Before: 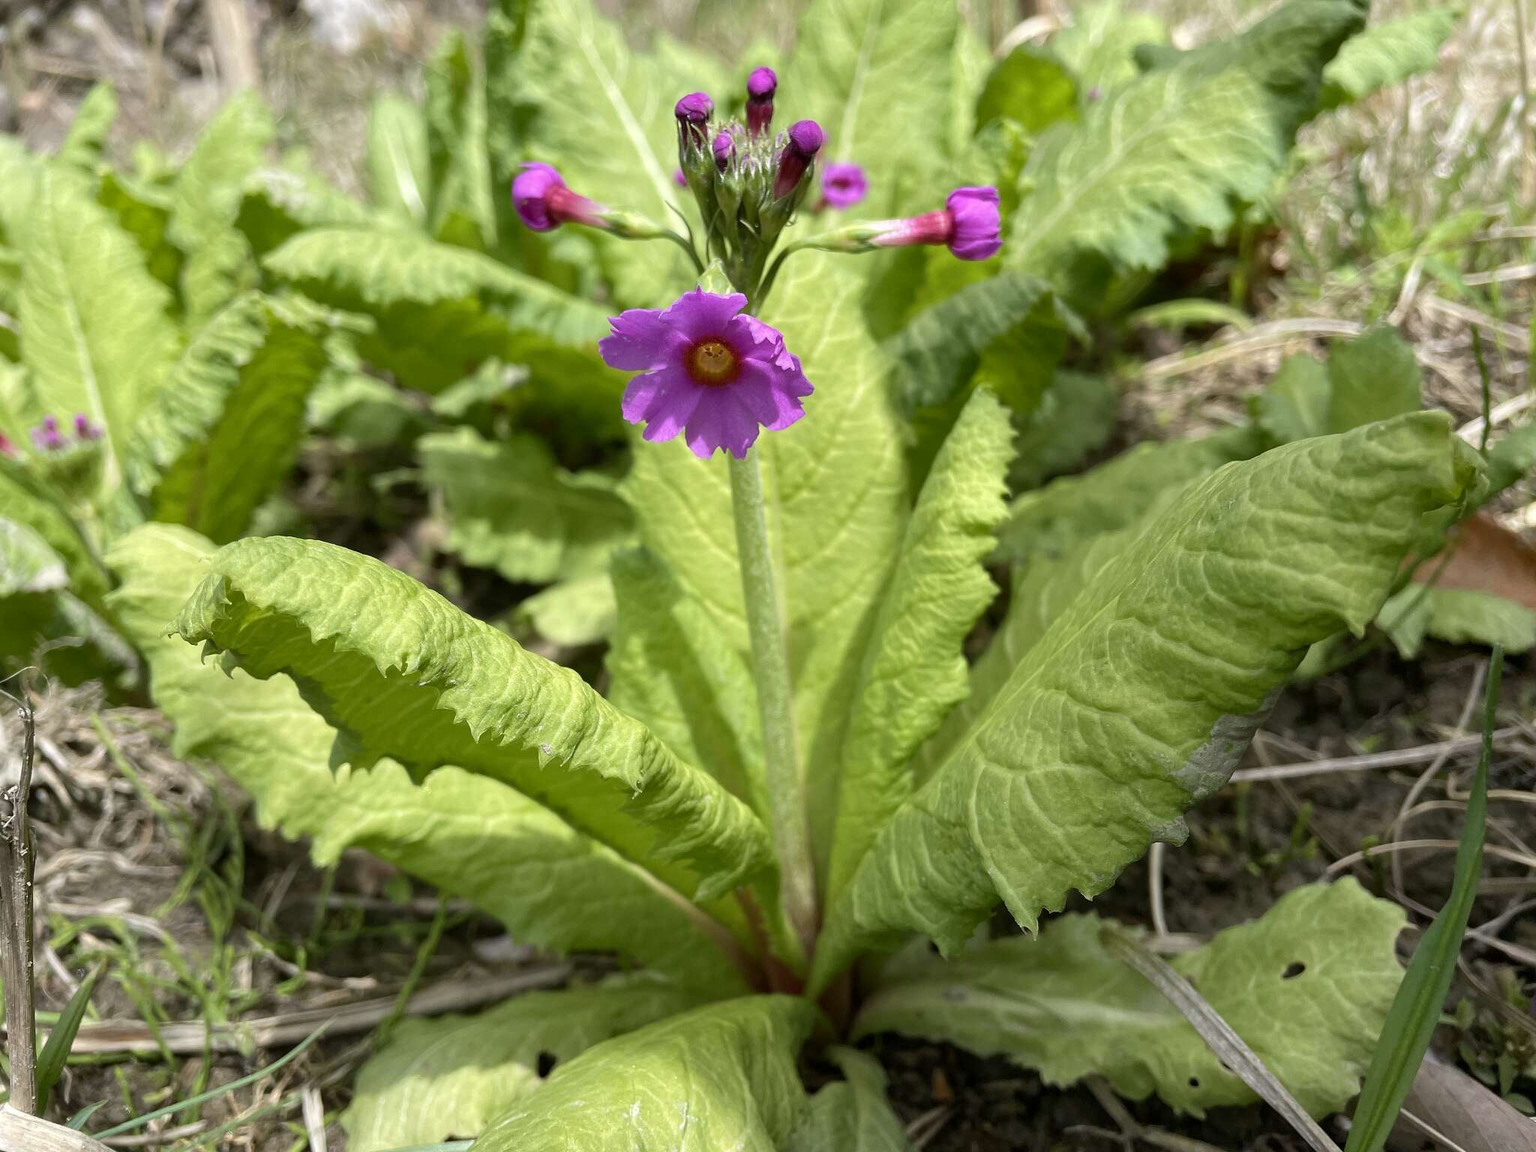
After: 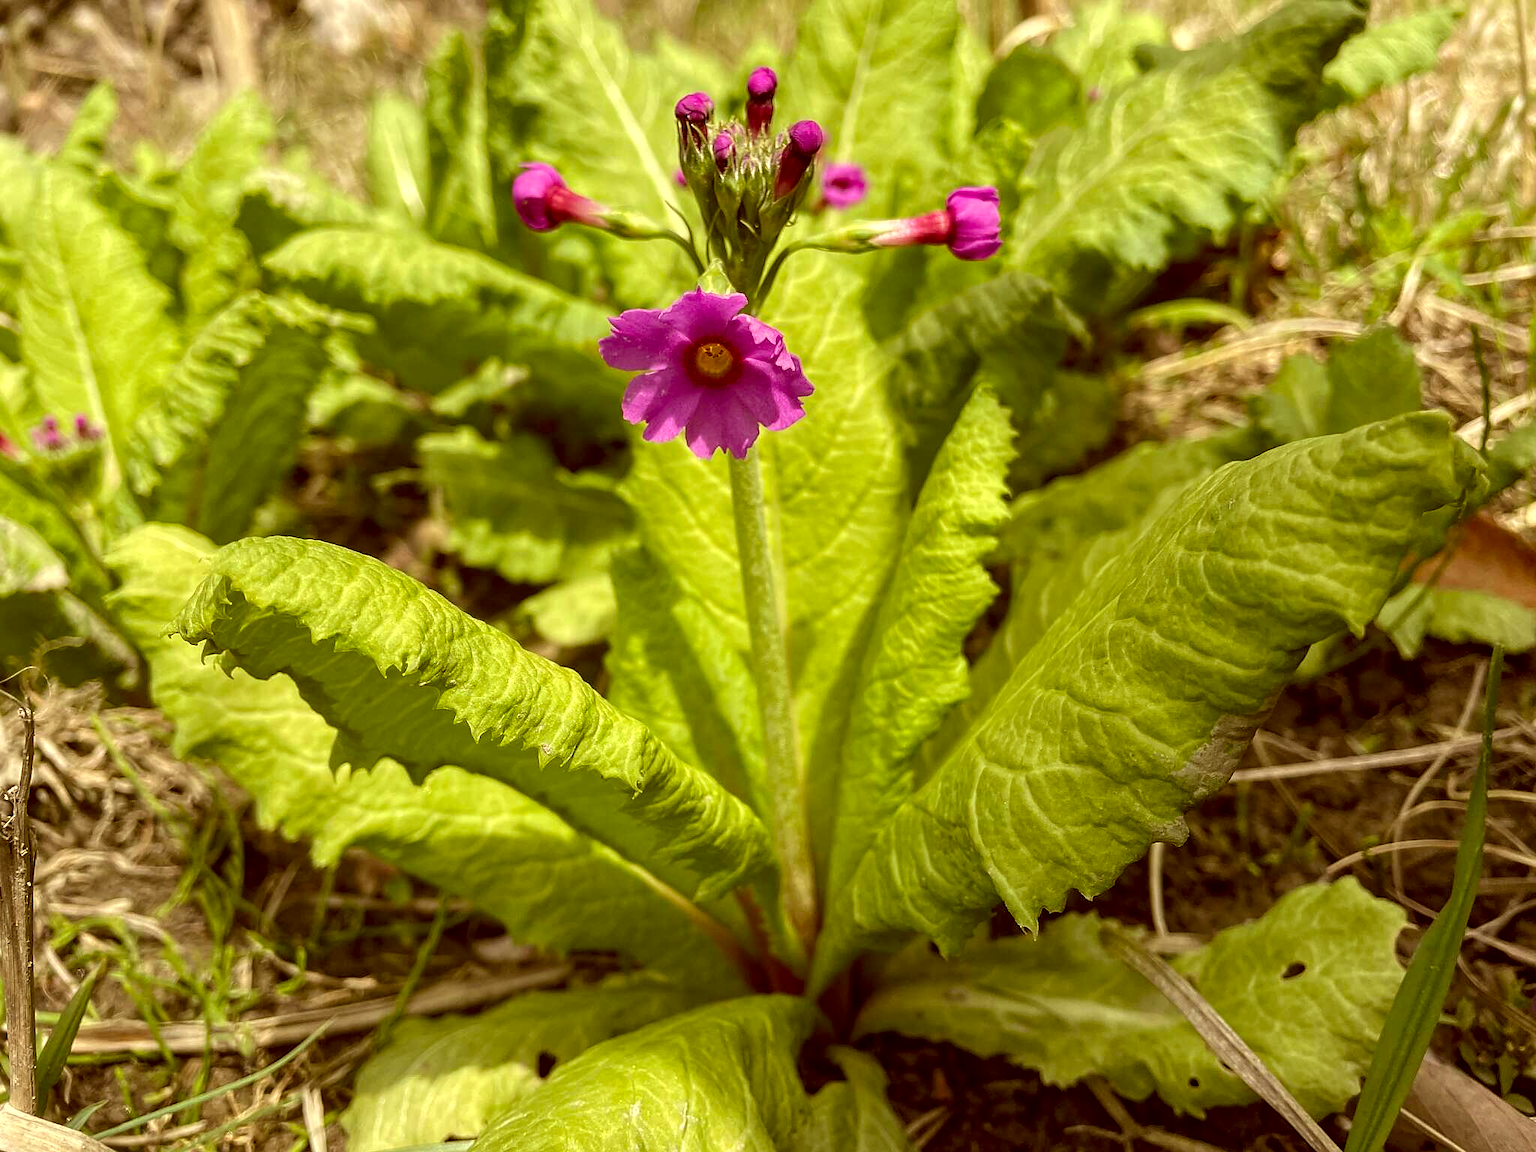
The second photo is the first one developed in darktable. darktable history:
color correction: highlights a* 1.12, highlights b* 24.26, shadows a* 15.58, shadows b* 24.26
color balance rgb: linear chroma grading › shadows -3%, linear chroma grading › highlights -4%
sharpen: radius 1.864, amount 0.398, threshold 1.271
local contrast: detail 130%
